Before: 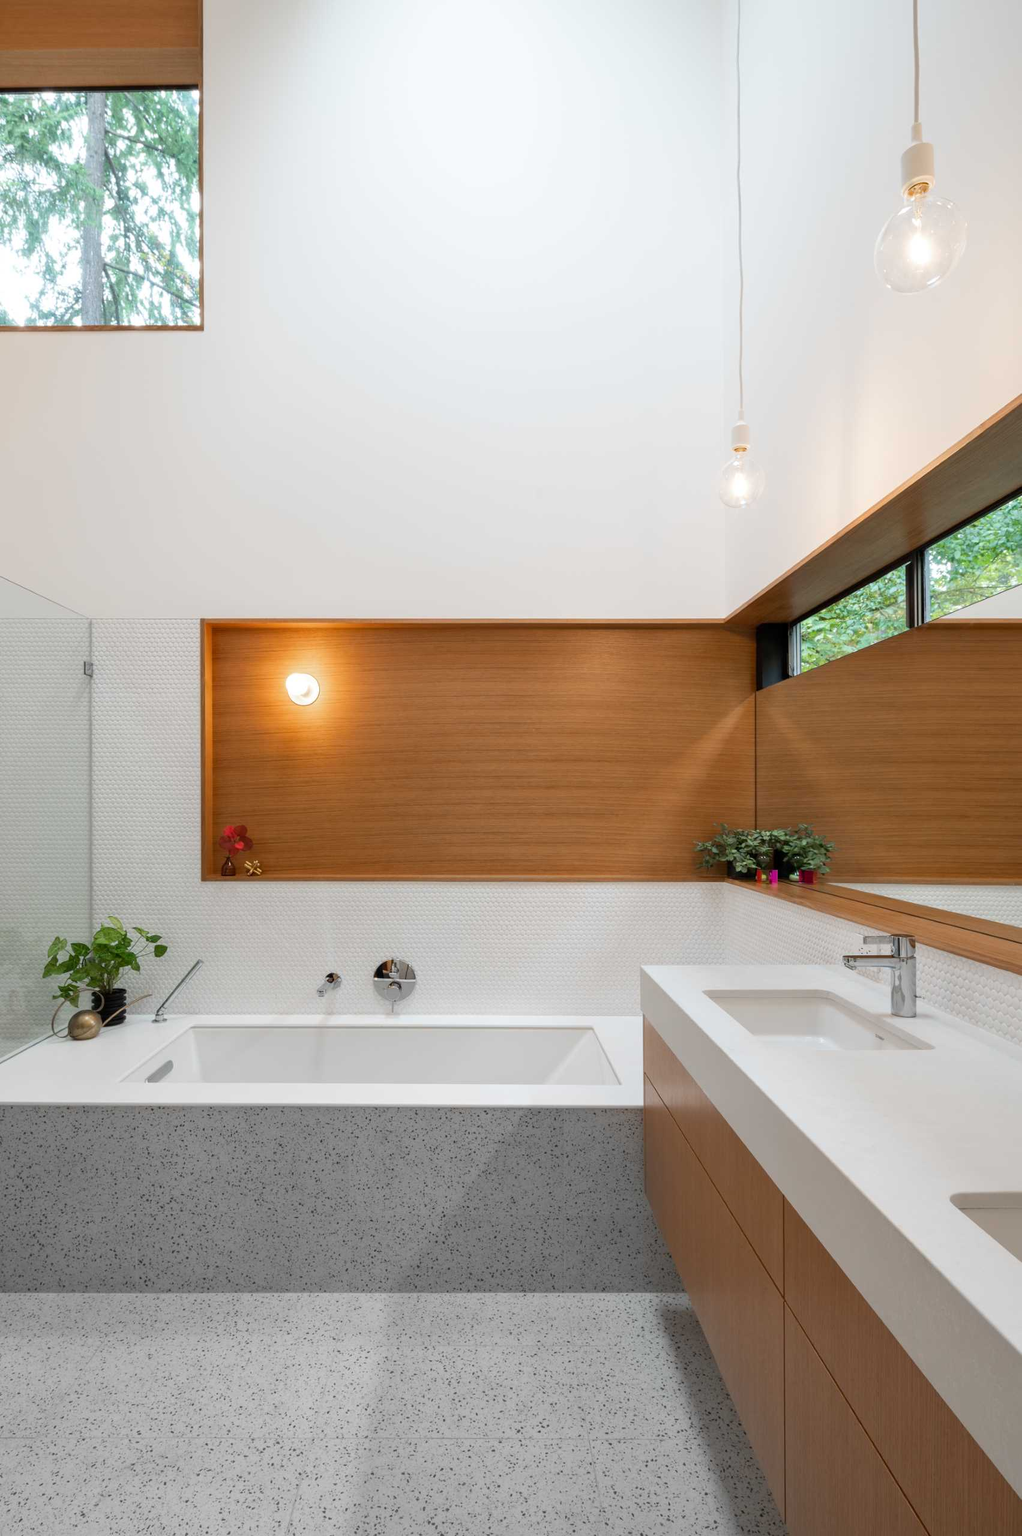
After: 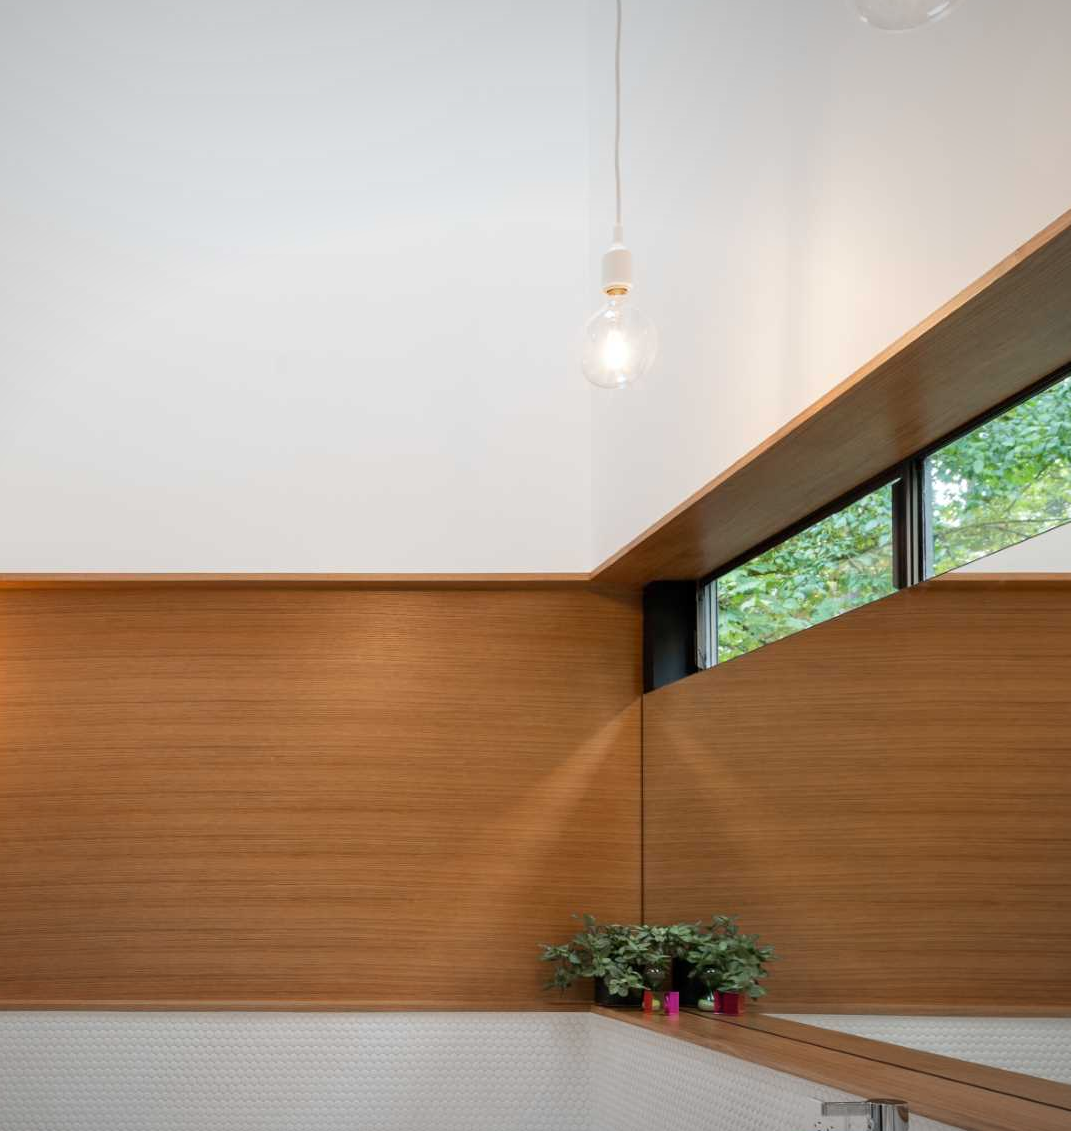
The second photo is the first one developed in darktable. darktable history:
crop: left 36.231%, top 17.914%, right 0.65%, bottom 37.881%
vignetting: fall-off start 97.47%, fall-off radius 99.52%, brightness -0.465, saturation -0.291, width/height ratio 1.372
